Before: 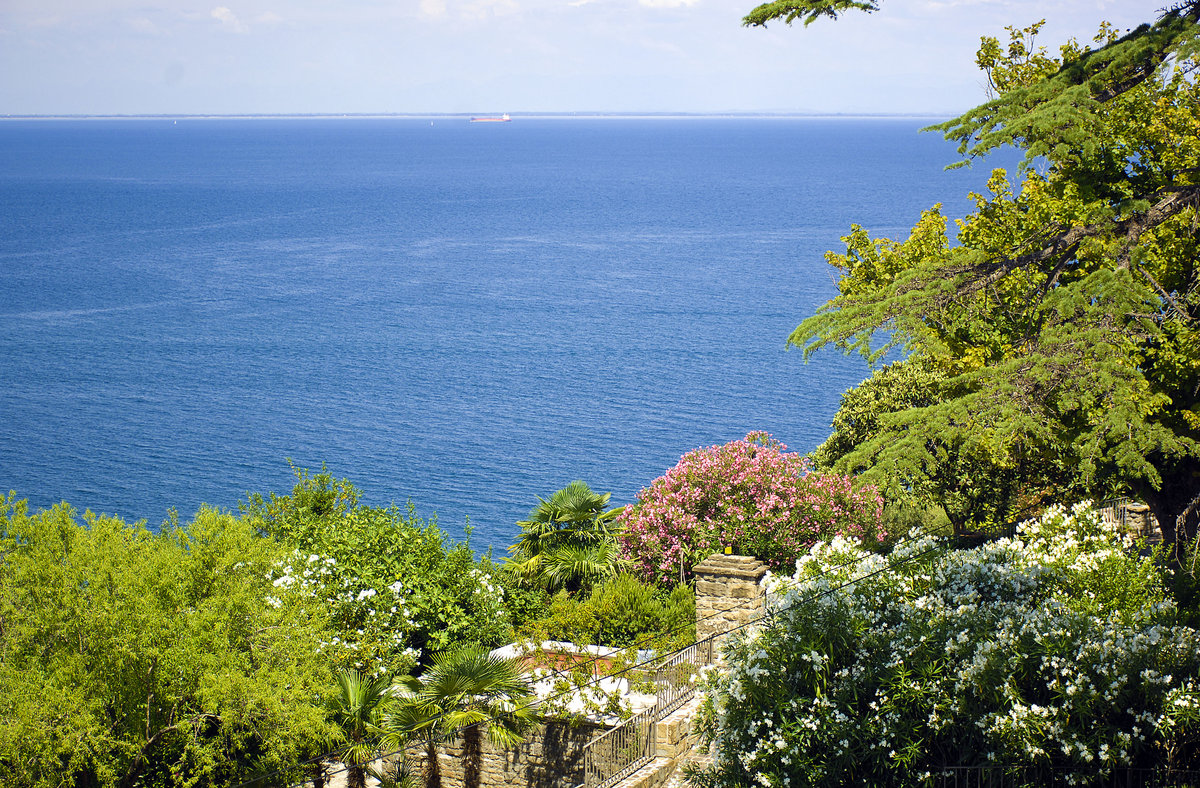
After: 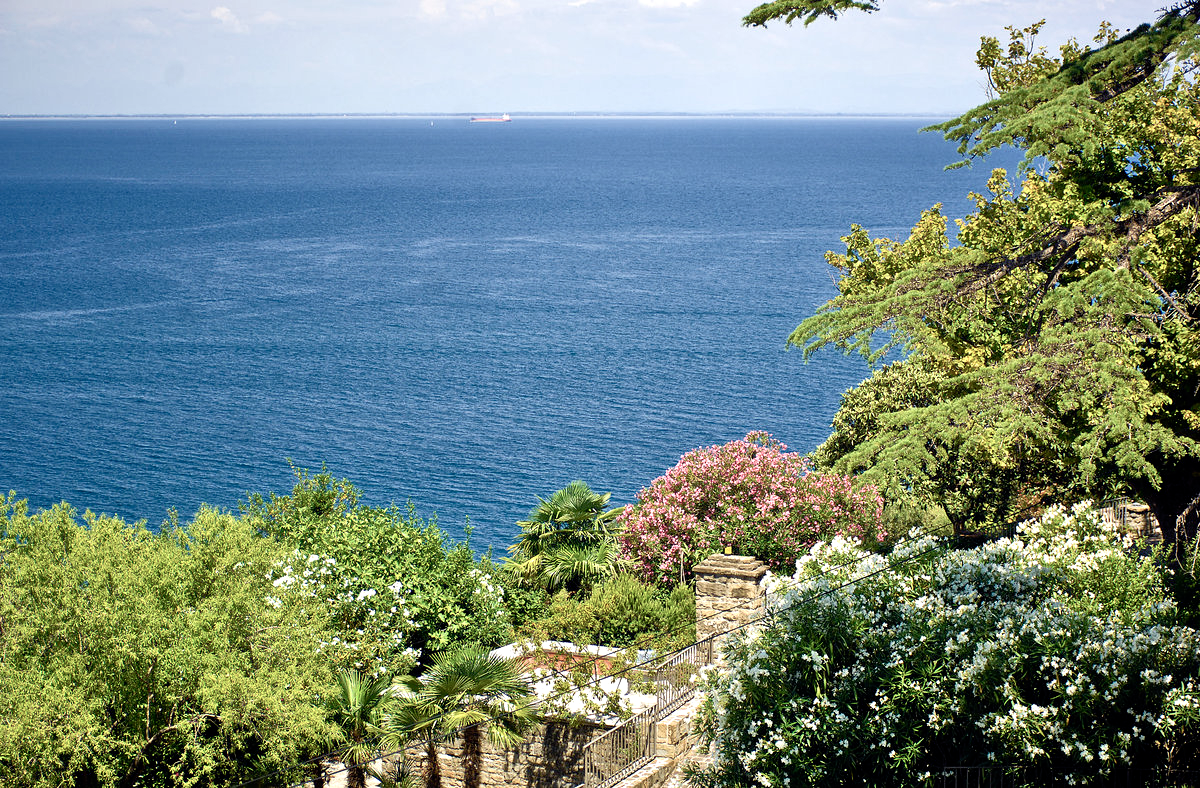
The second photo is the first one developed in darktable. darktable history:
tone equalizer: -7 EV 0.15 EV, -6 EV 0.6 EV, -5 EV 1.15 EV, -4 EV 1.33 EV, -3 EV 1.15 EV, -2 EV 0.6 EV, -1 EV 0.15 EV, mask exposure compensation -0.5 EV
color balance rgb: perceptual saturation grading › highlights -31.88%, perceptual saturation grading › mid-tones 5.8%, perceptual saturation grading › shadows 18.12%, perceptual brilliance grading › highlights 3.62%, perceptual brilliance grading › mid-tones -18.12%, perceptual brilliance grading › shadows -41.3%
